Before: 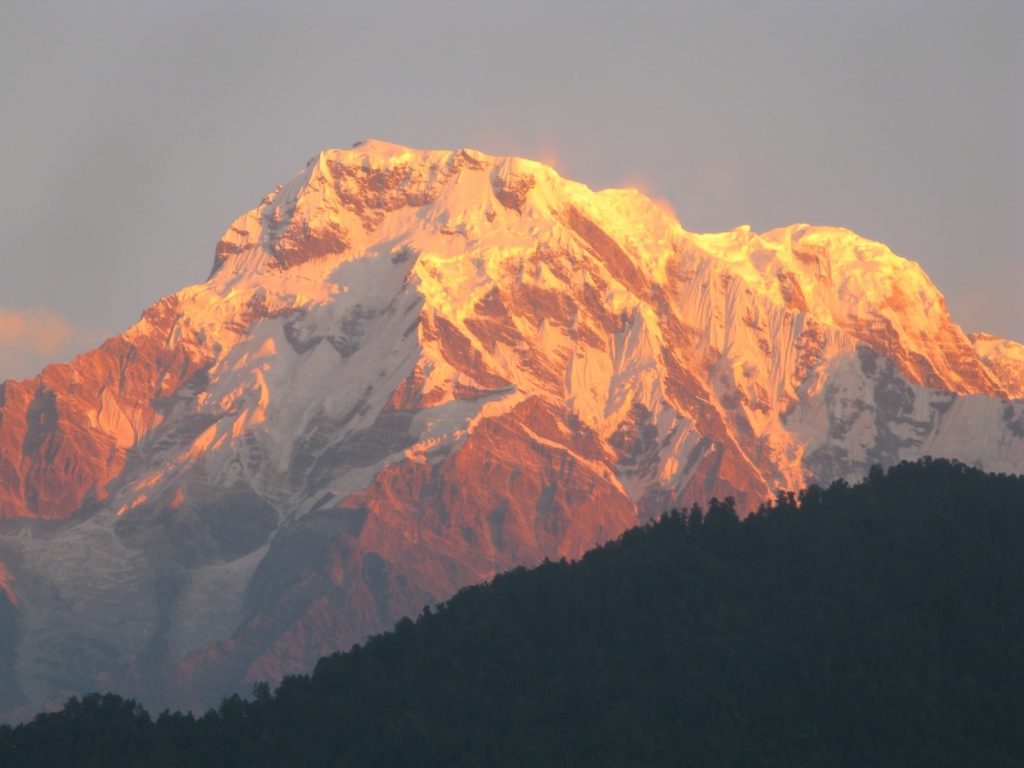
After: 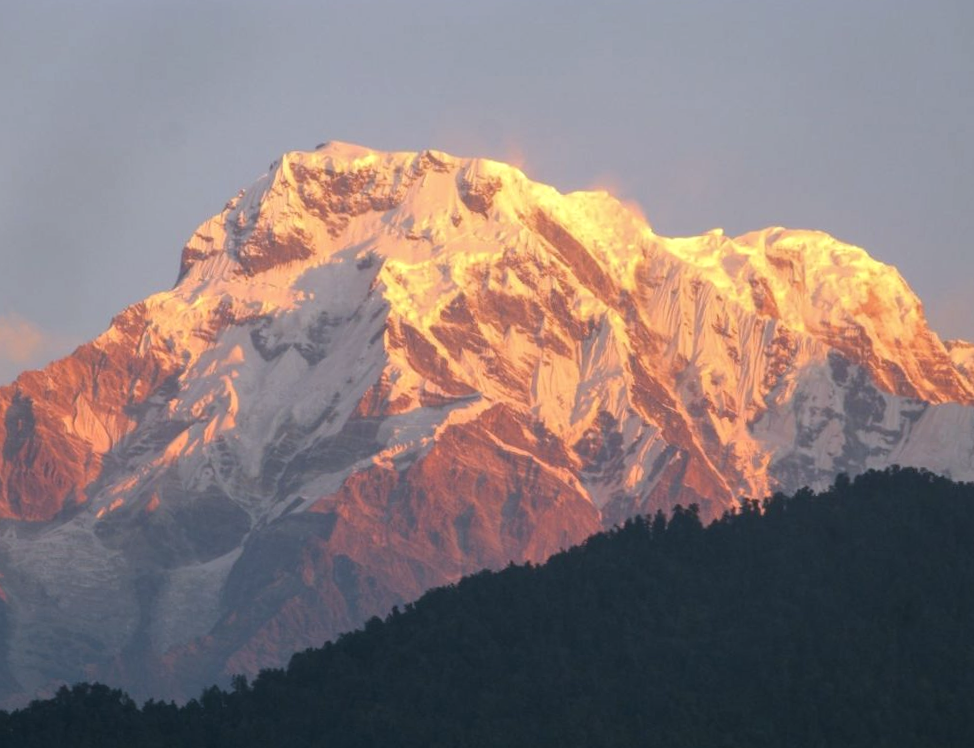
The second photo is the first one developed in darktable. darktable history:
rotate and perspective: rotation 0.074°, lens shift (vertical) 0.096, lens shift (horizontal) -0.041, crop left 0.043, crop right 0.952, crop top 0.024, crop bottom 0.979
local contrast: detail 130%
white balance: red 0.954, blue 1.079
